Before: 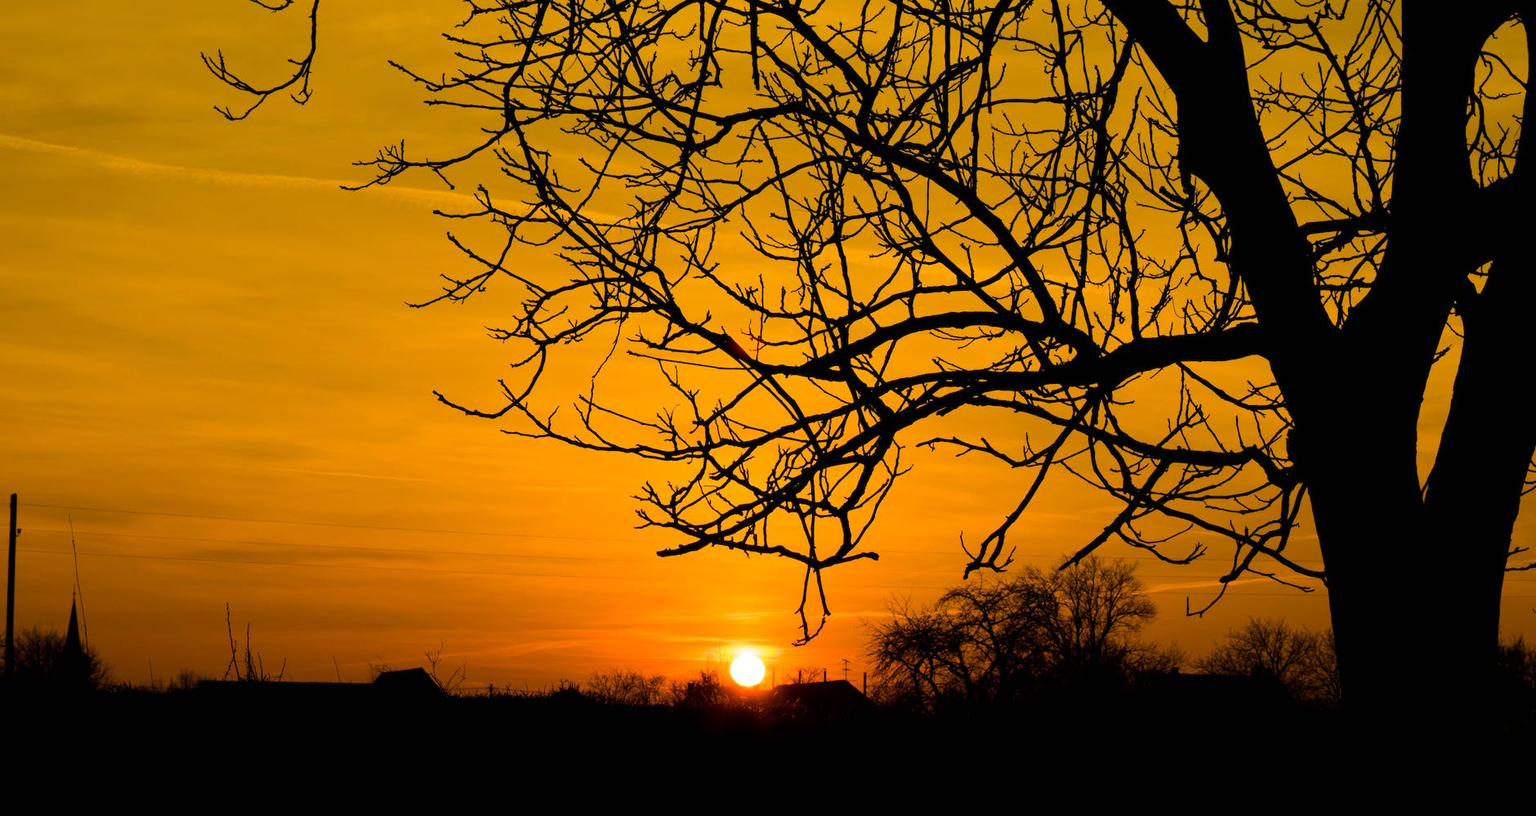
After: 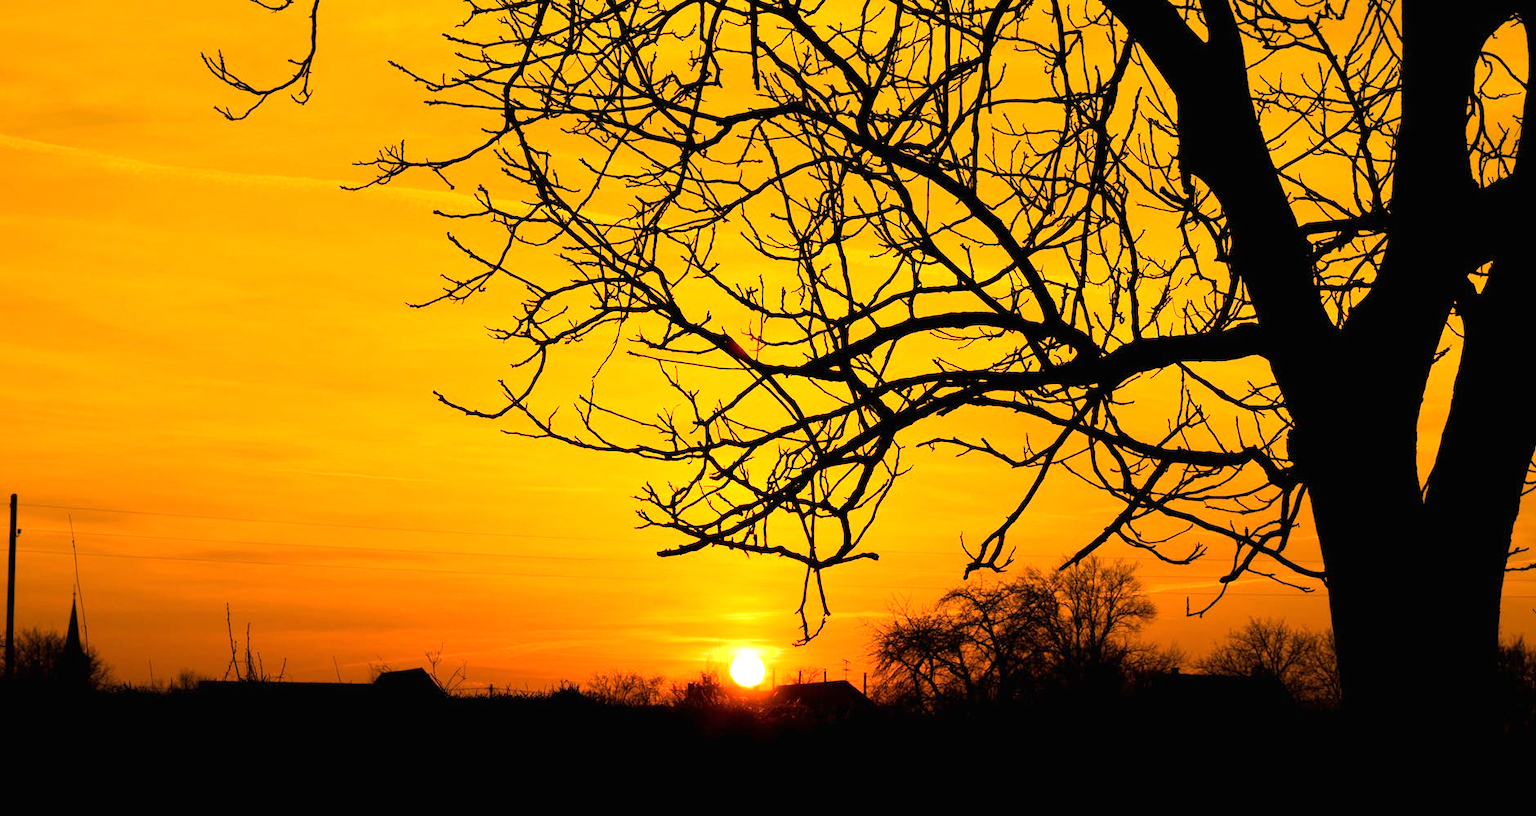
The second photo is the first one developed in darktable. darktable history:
white balance: red 1.123, blue 0.83
exposure: black level correction 0, exposure 0.9 EV, compensate highlight preservation false
